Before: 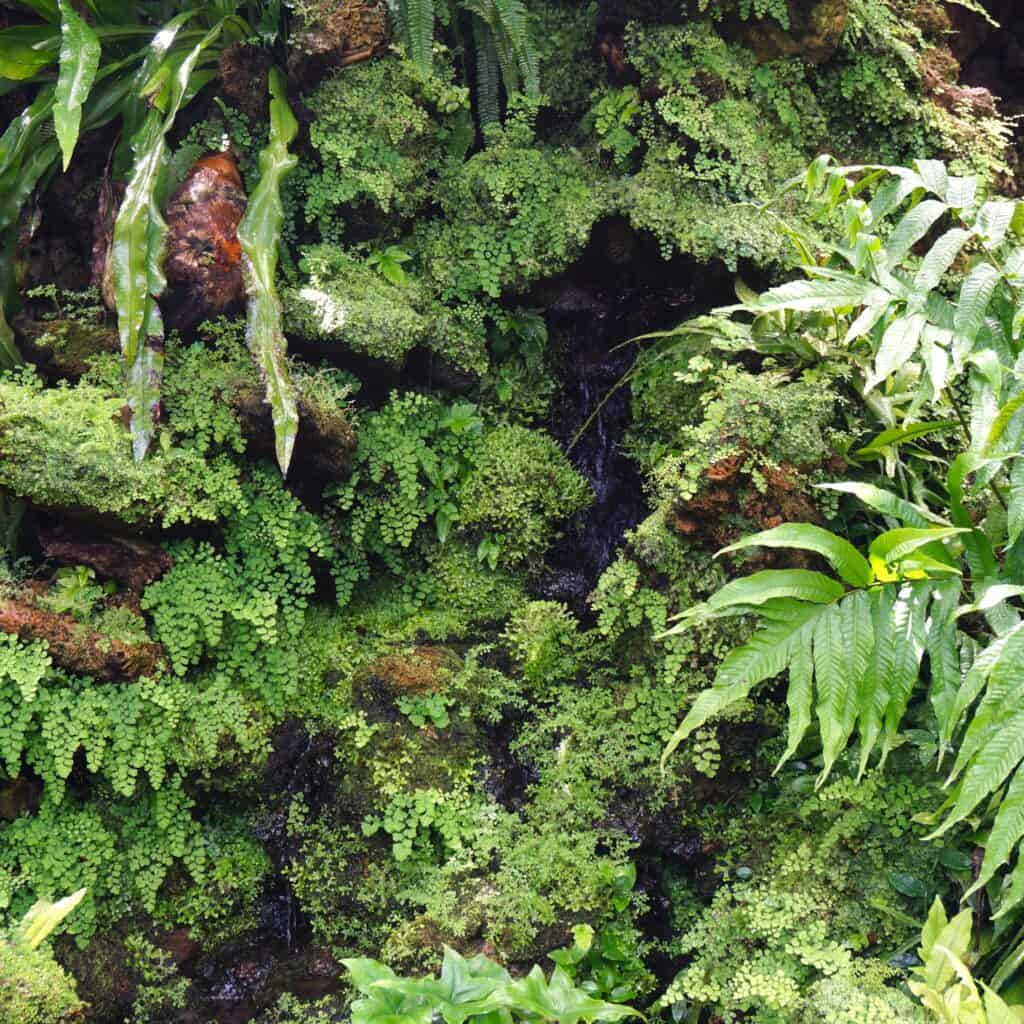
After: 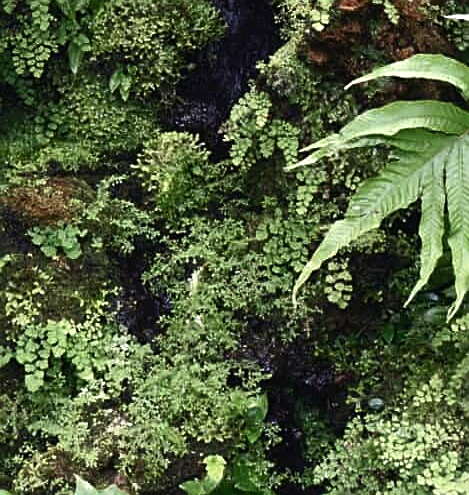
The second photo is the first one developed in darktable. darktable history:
contrast brightness saturation: contrast -0.02, brightness -0.01, saturation 0.03
crop: left 35.976%, top 45.819%, right 18.162%, bottom 5.807%
sharpen: on, module defaults
color balance rgb: perceptual saturation grading › highlights -31.88%, perceptual saturation grading › mid-tones 5.8%, perceptual saturation grading › shadows 18.12%, perceptual brilliance grading › highlights 3.62%, perceptual brilliance grading › mid-tones -18.12%, perceptual brilliance grading › shadows -41.3%
